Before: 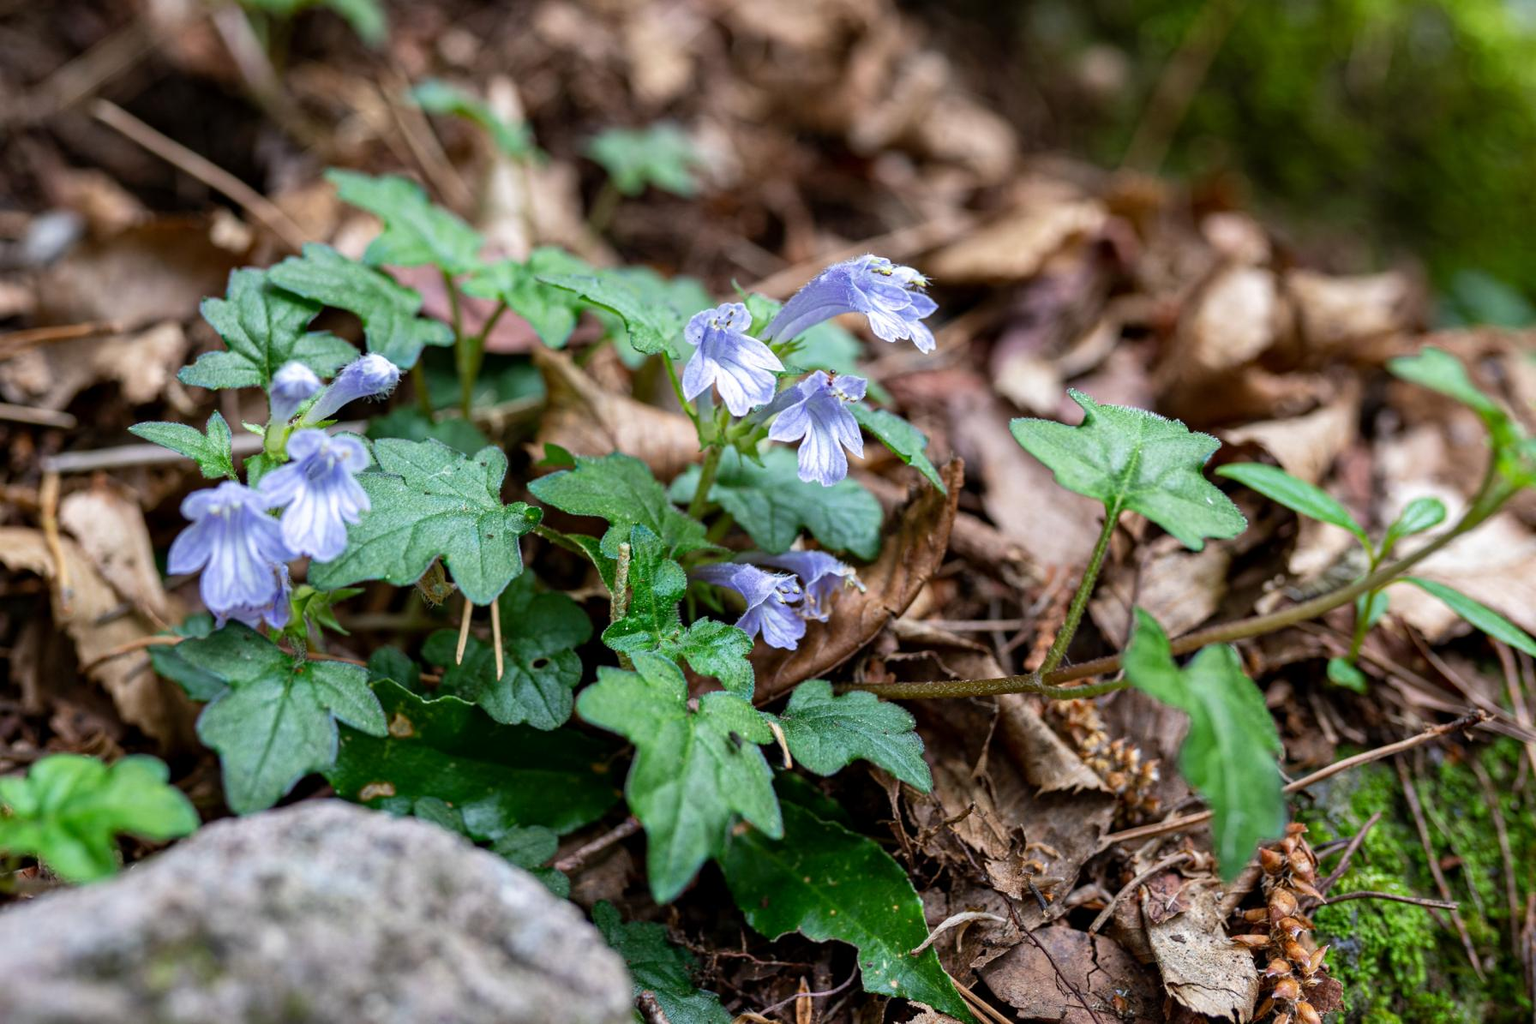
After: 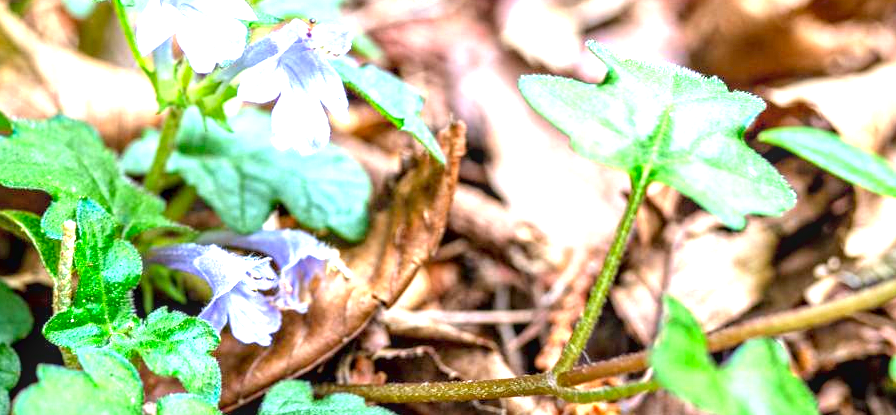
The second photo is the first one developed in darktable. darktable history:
exposure: black level correction 0.001, exposure 1.72 EV, compensate exposure bias true, compensate highlight preservation false
crop: left 36.786%, top 34.614%, right 13.081%, bottom 30.435%
local contrast: on, module defaults
contrast brightness saturation: brightness 0.087, saturation 0.194
